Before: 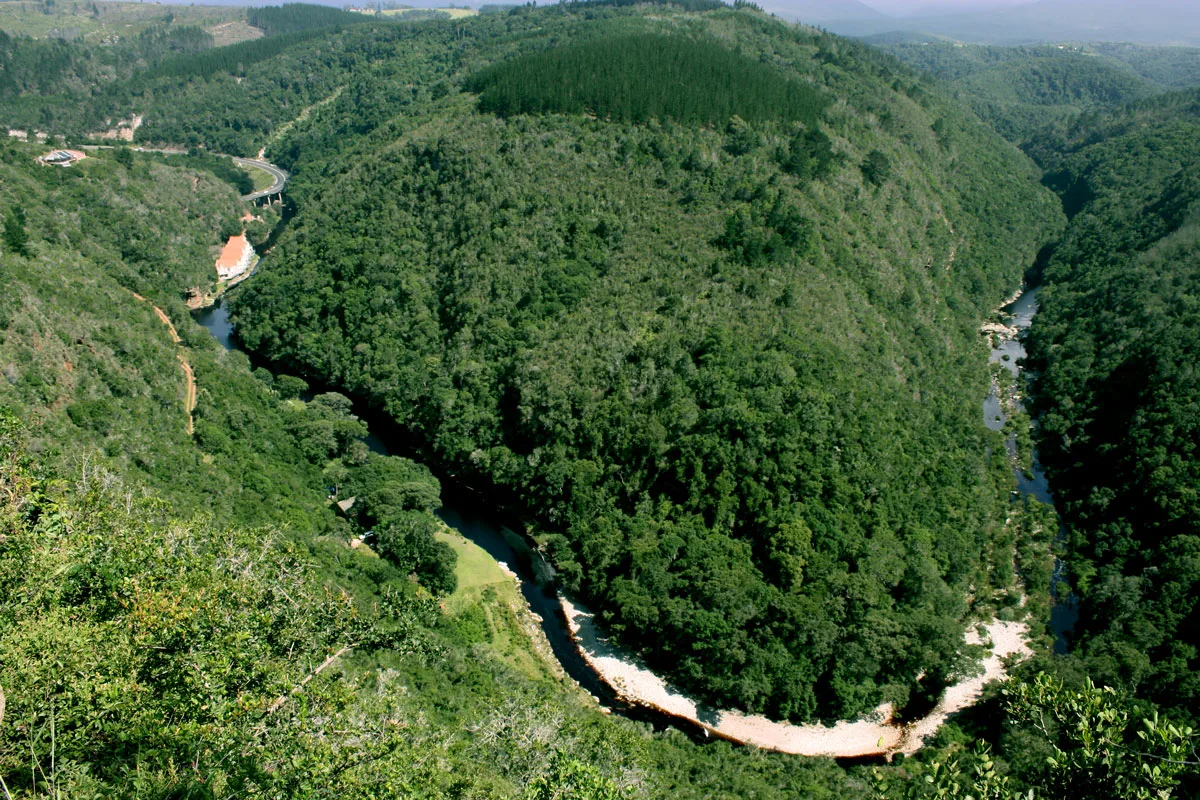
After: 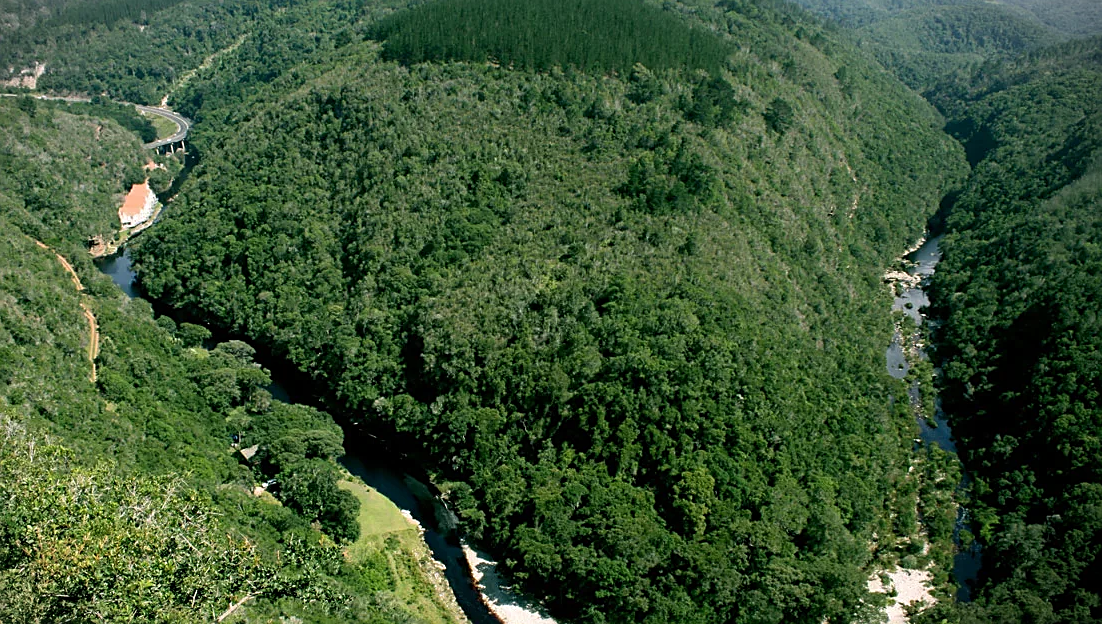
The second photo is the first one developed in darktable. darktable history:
vignetting: fall-off start 100.76%, width/height ratio 1.322
tone equalizer: mask exposure compensation -0.5 EV
crop: left 8.134%, top 6.548%, bottom 15.367%
shadows and highlights: shadows -25.17, highlights 49.41, soften with gaussian
sharpen: on, module defaults
